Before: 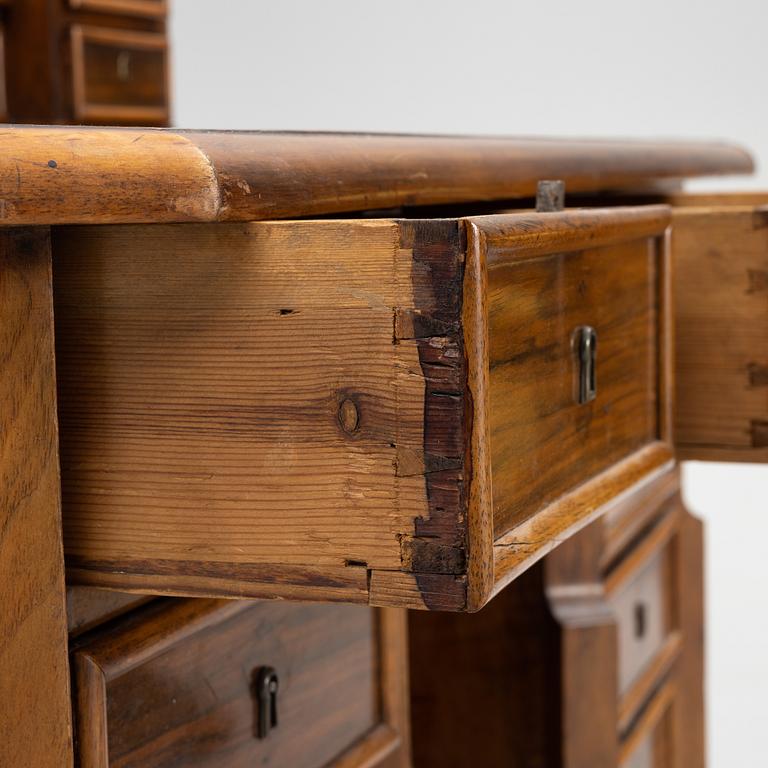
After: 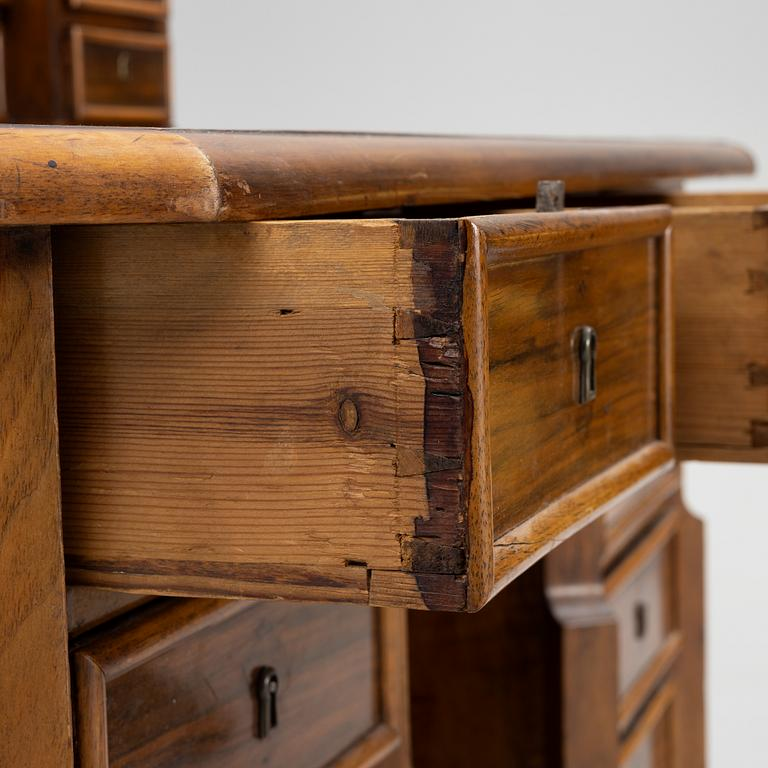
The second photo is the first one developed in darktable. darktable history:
exposure: black level correction 0.001, exposure -0.122 EV, compensate highlight preservation false
